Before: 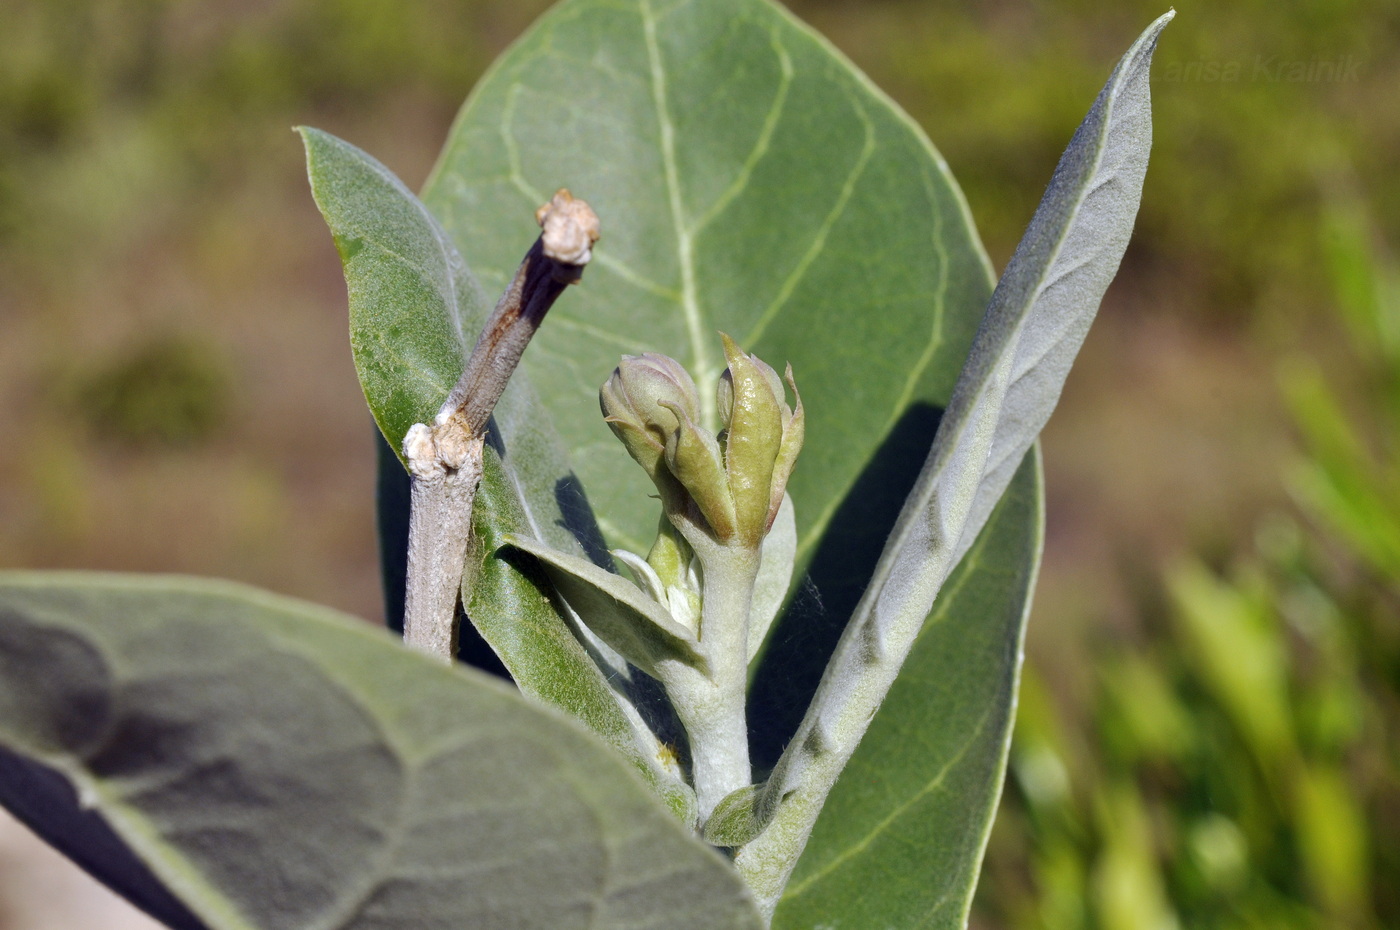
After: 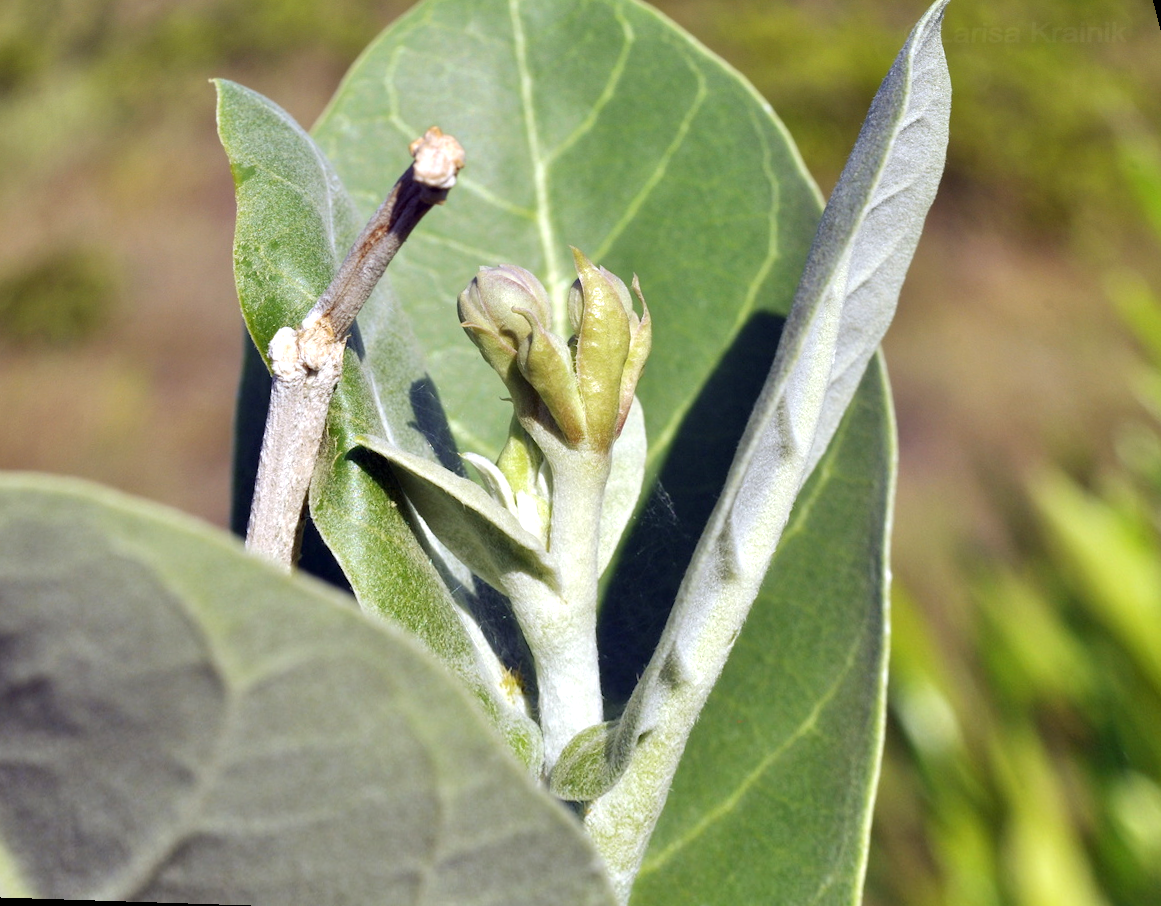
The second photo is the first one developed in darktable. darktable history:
rotate and perspective: rotation 0.72°, lens shift (vertical) -0.352, lens shift (horizontal) -0.051, crop left 0.152, crop right 0.859, crop top 0.019, crop bottom 0.964
exposure: exposure 0.6 EV, compensate highlight preservation false
